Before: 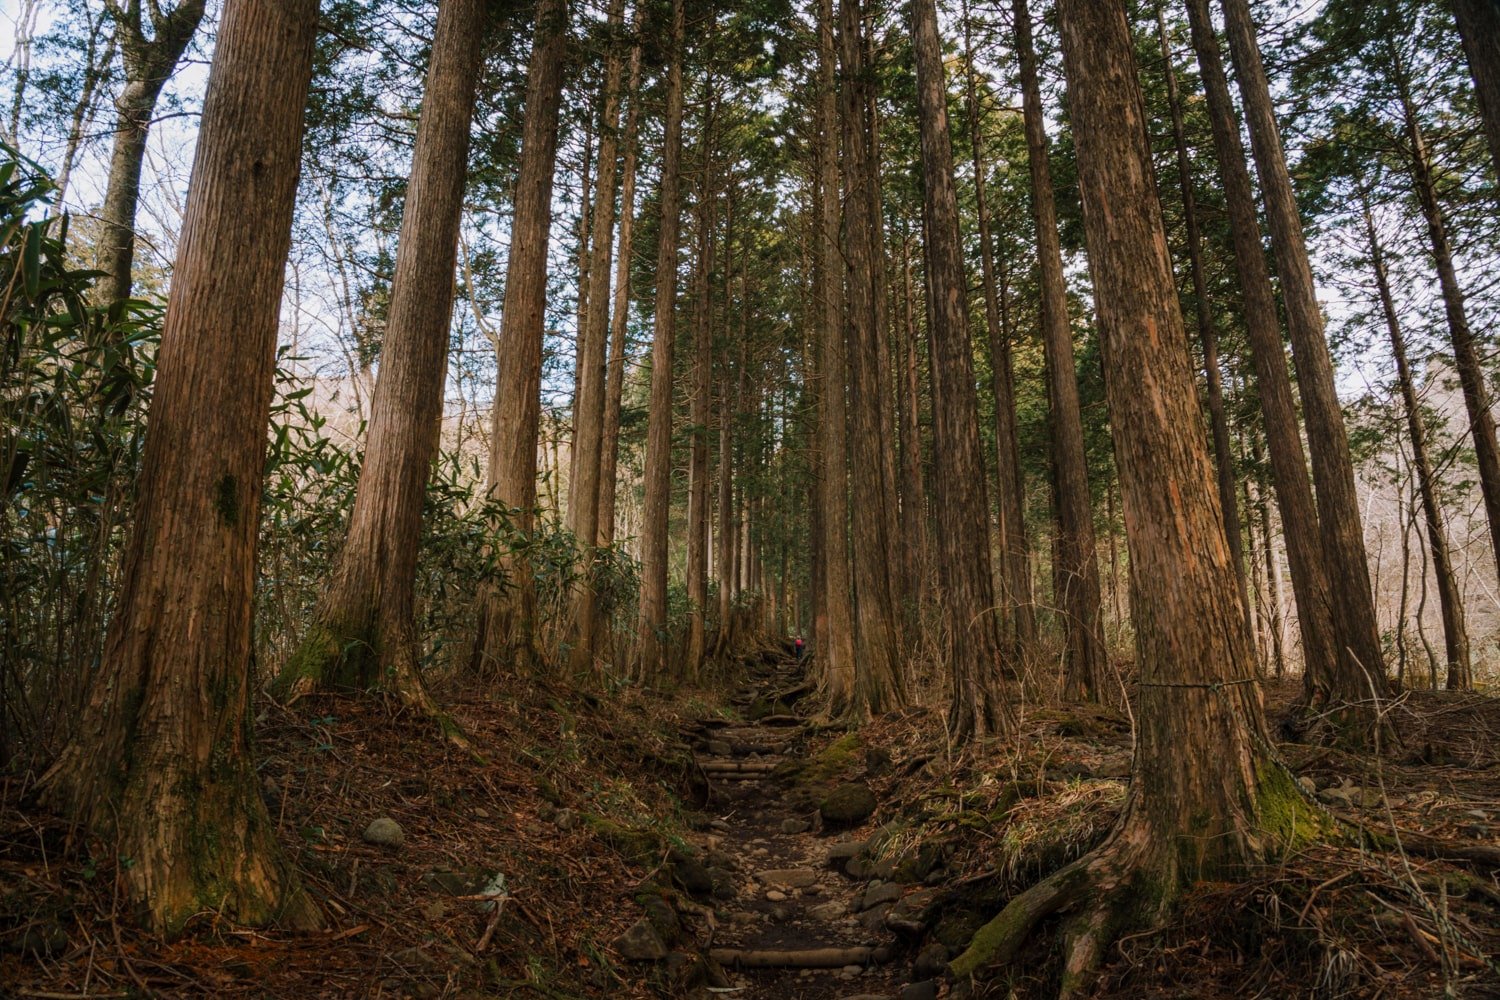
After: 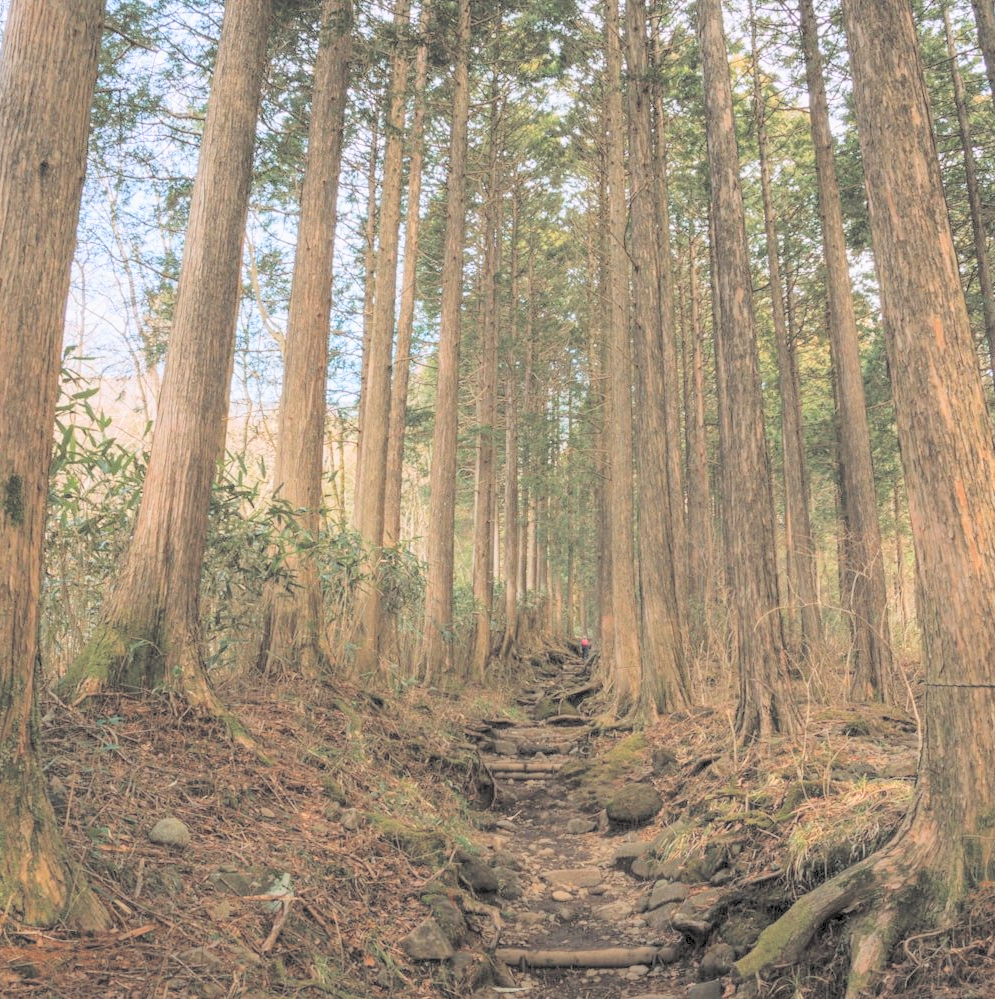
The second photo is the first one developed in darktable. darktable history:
contrast brightness saturation: brightness 0.982
crop and rotate: left 14.329%, right 19.331%
